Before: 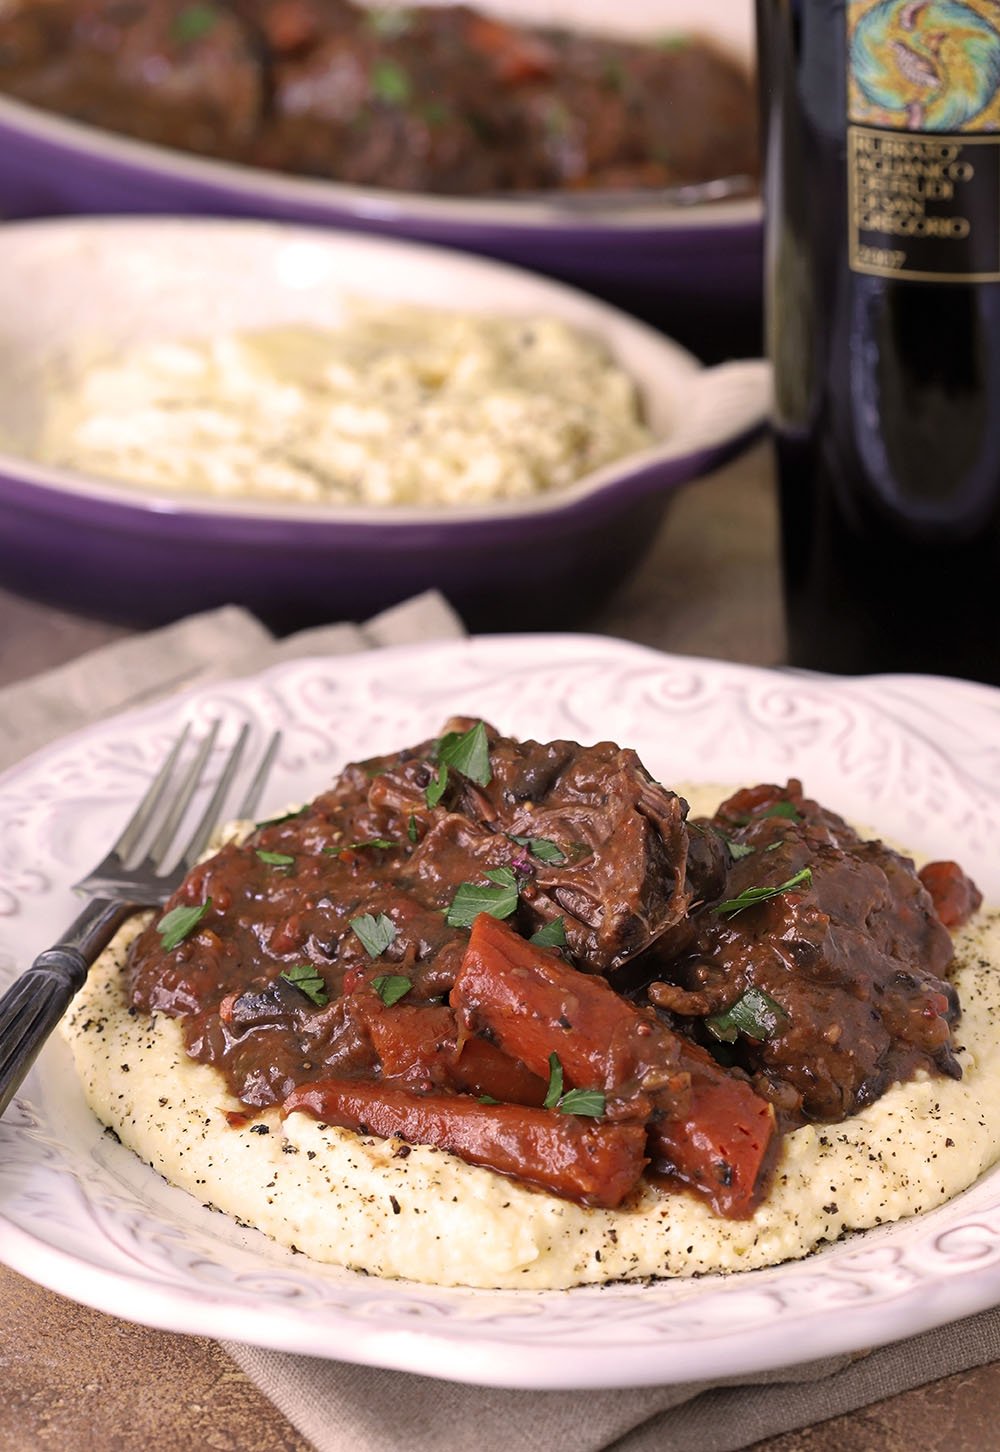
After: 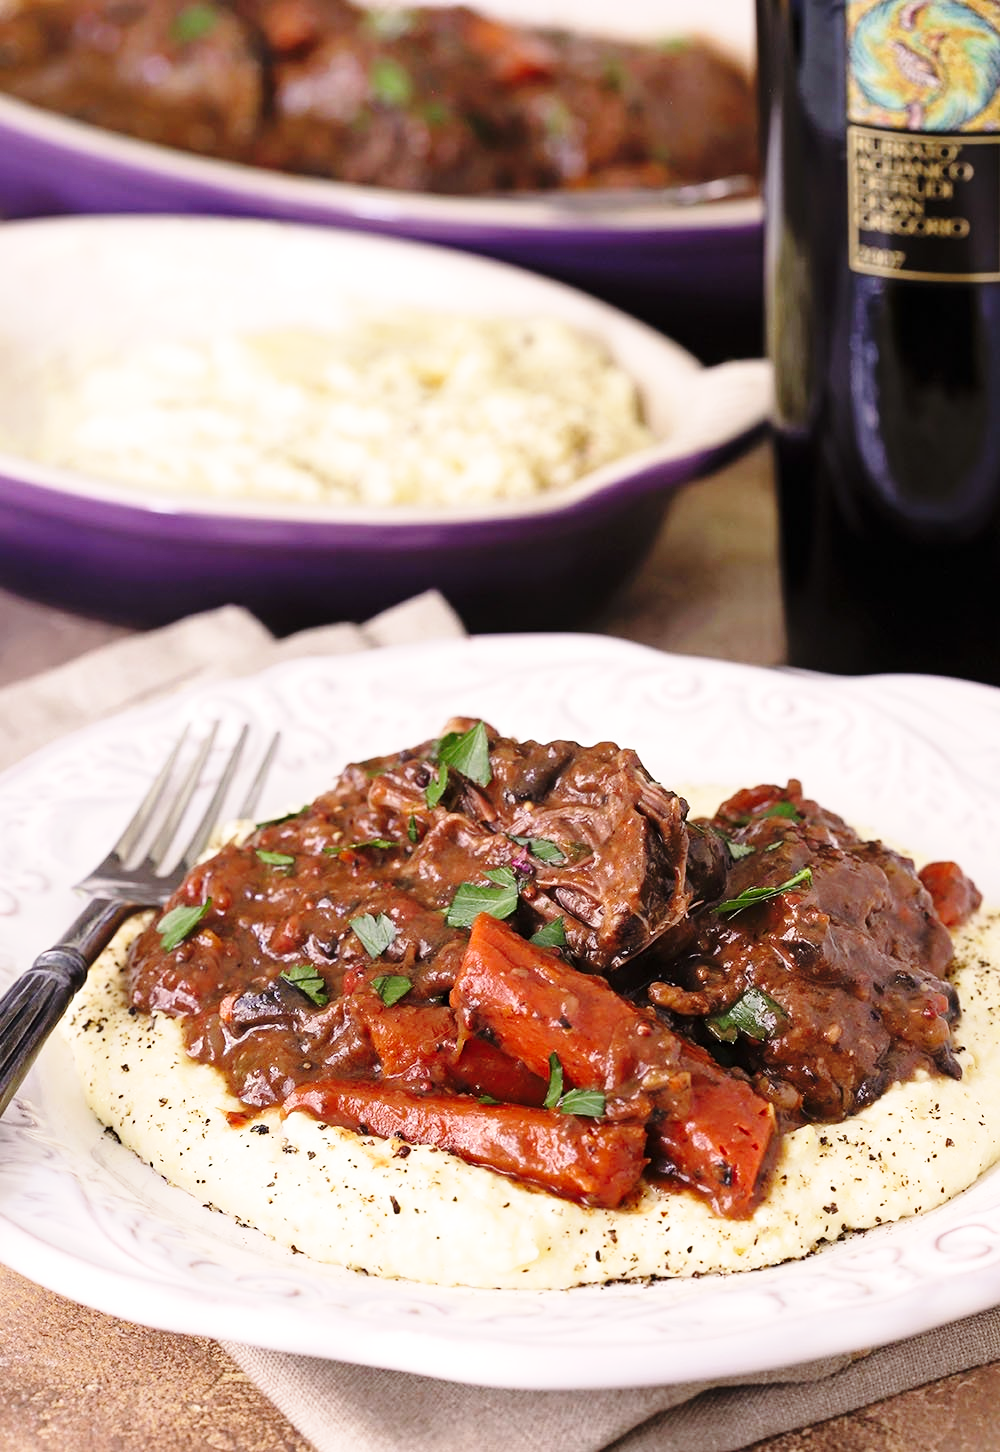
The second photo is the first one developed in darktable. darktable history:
base curve: curves: ch0 [(0, 0) (0.028, 0.03) (0.121, 0.232) (0.46, 0.748) (0.859, 0.968) (1, 1)], preserve colors none
tone equalizer: on, module defaults
